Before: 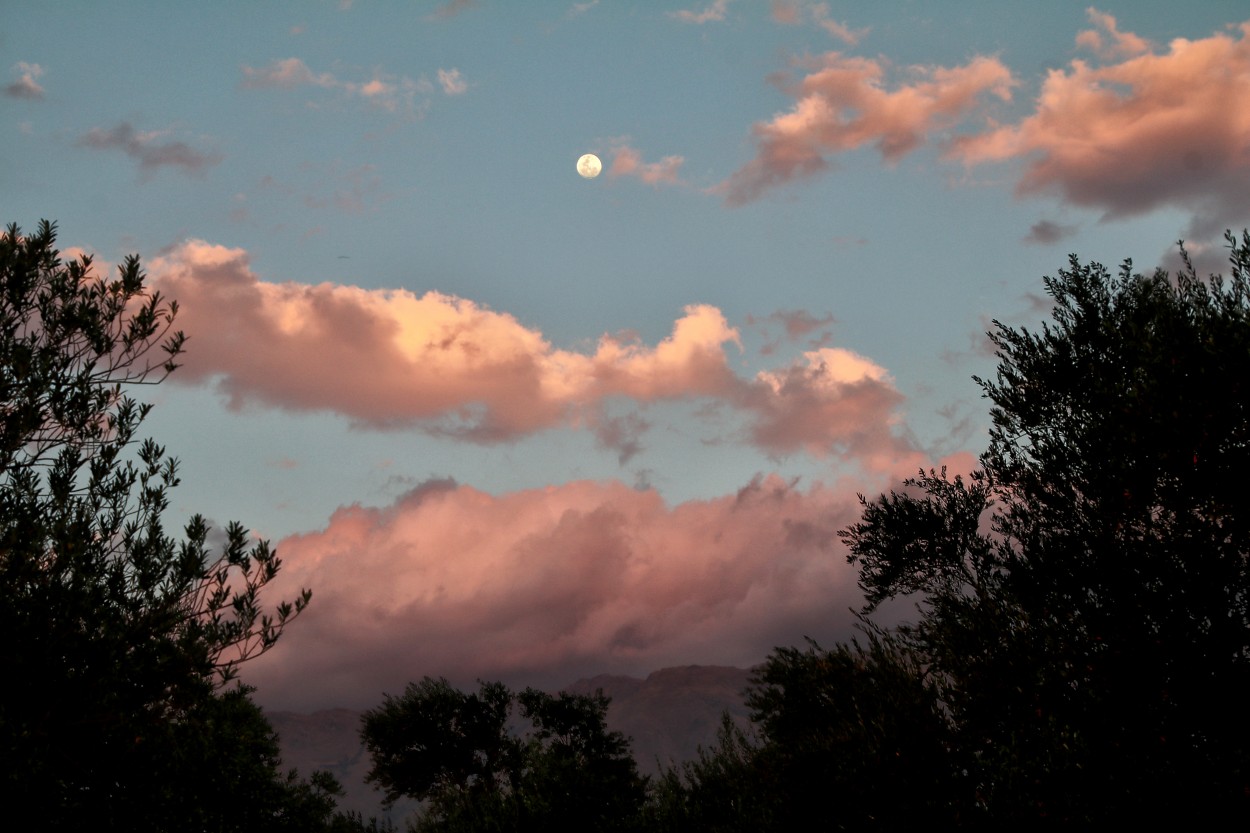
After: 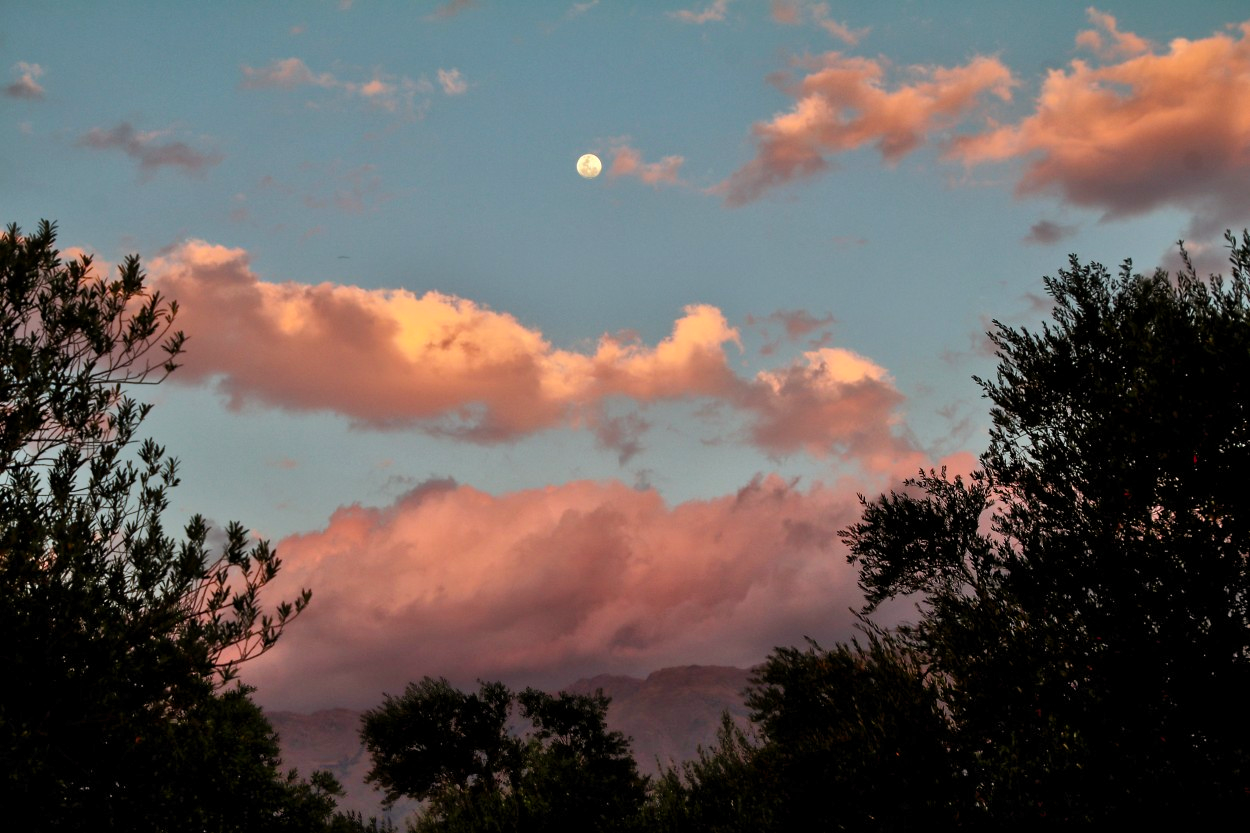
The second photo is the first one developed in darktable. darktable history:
color balance rgb: shadows lift › chroma 2.014%, shadows lift › hue 47.78°, power › hue 315.47°, perceptual saturation grading › global saturation 30.443%, global vibrance 3.09%
shadows and highlights: low approximation 0.01, soften with gaussian
